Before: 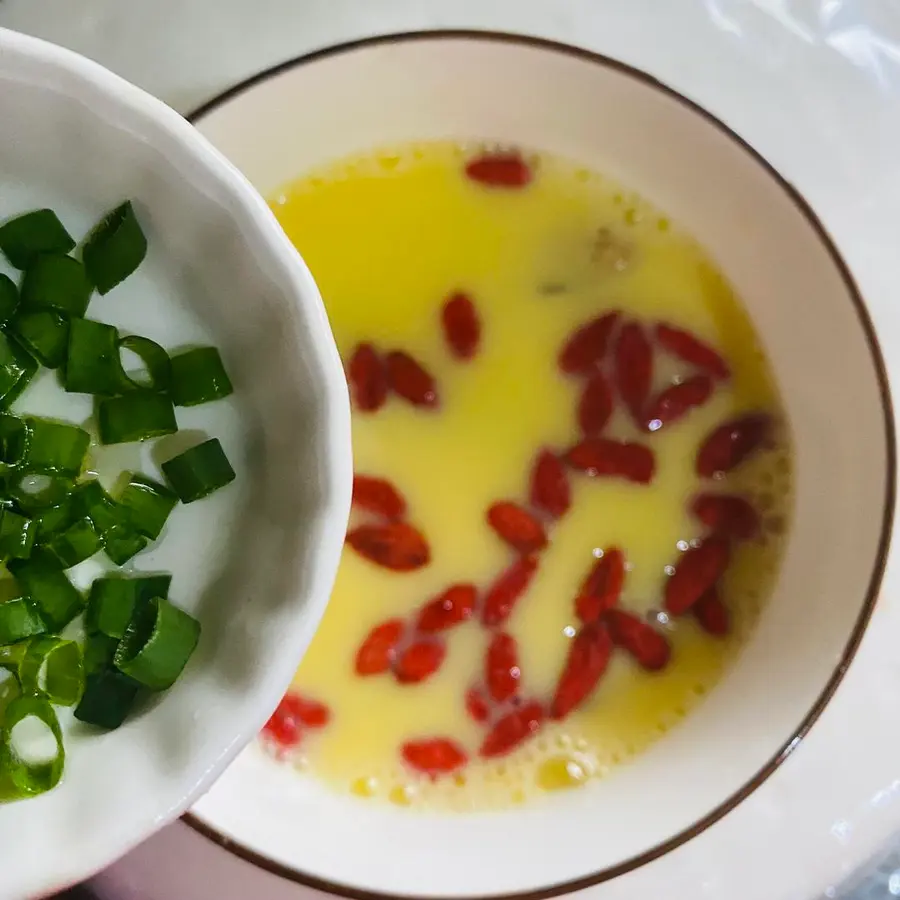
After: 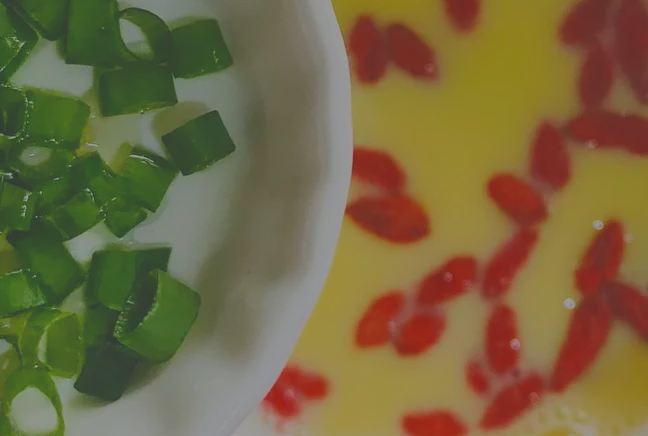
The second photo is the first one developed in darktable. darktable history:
crop: top 36.498%, right 27.964%, bottom 14.995%
exposure: black level correction -0.015, exposure -0.5 EV, compensate highlight preservation false
filmic rgb: black relative exposure -14 EV, white relative exposure 8 EV, threshold 3 EV, hardness 3.74, latitude 50%, contrast 0.5, color science v5 (2021), contrast in shadows safe, contrast in highlights safe, enable highlight reconstruction true
